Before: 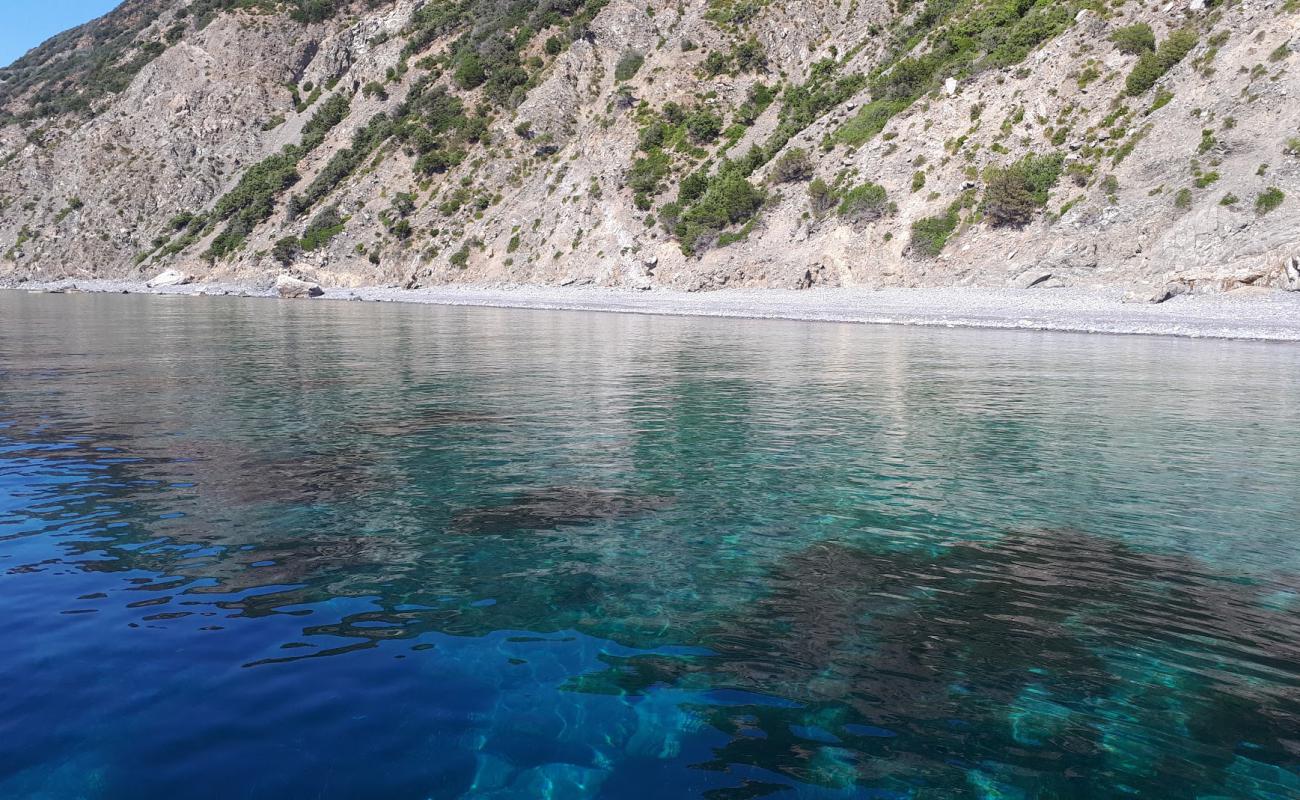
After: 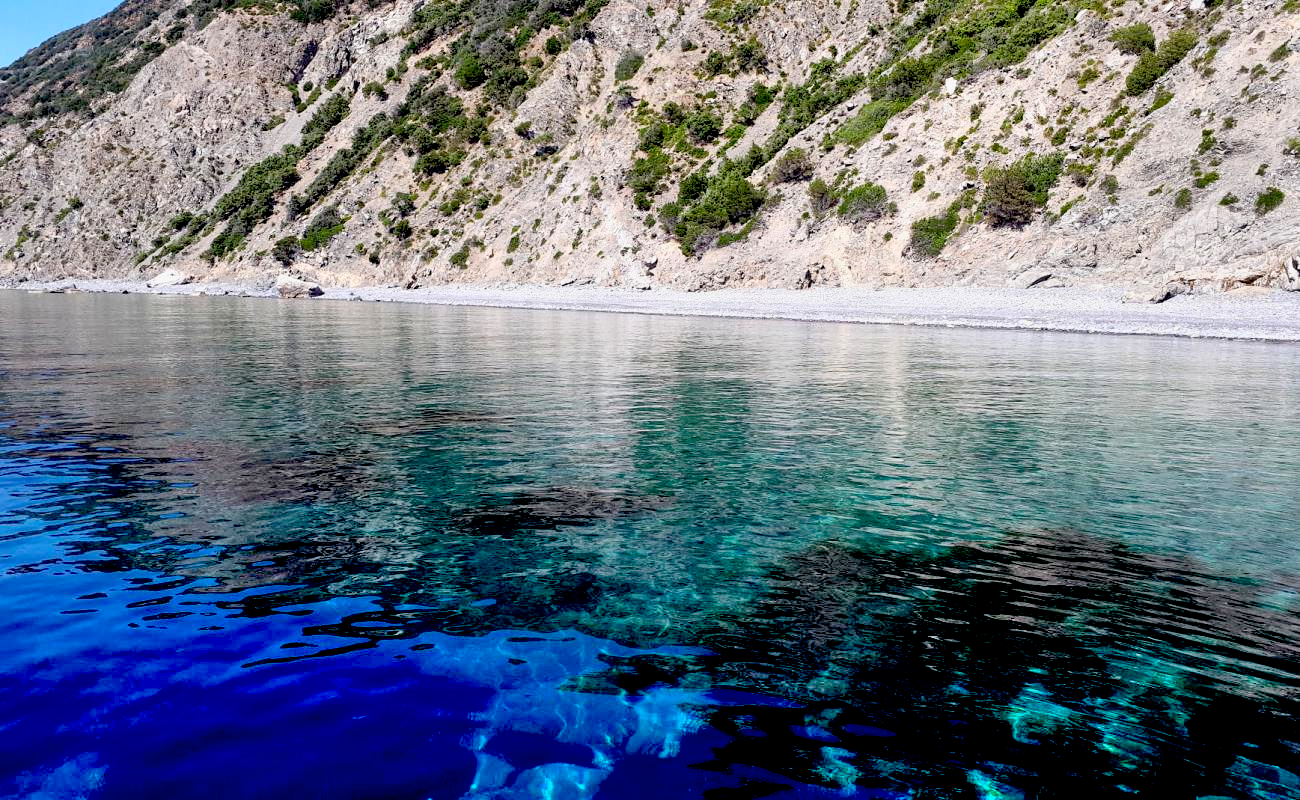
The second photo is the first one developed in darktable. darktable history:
exposure: black level correction 0.046, exposure -0.231 EV, compensate highlight preservation false
shadows and highlights: low approximation 0.01, soften with gaussian
base curve: curves: ch0 [(0, 0) (0.579, 0.807) (1, 1)]
